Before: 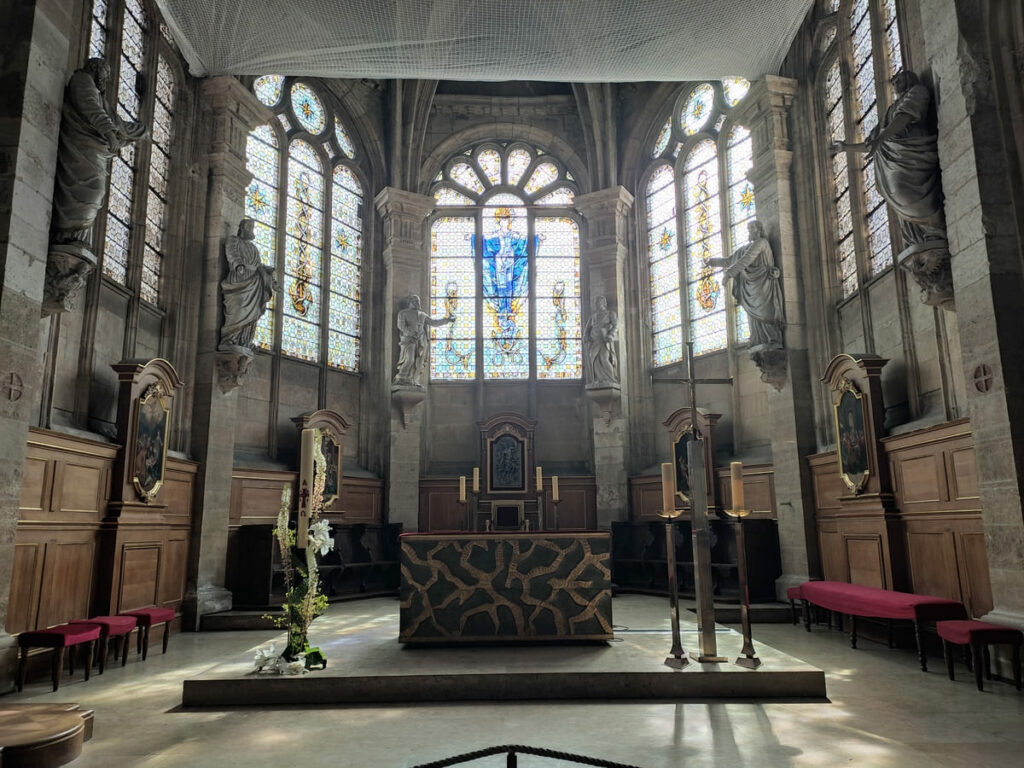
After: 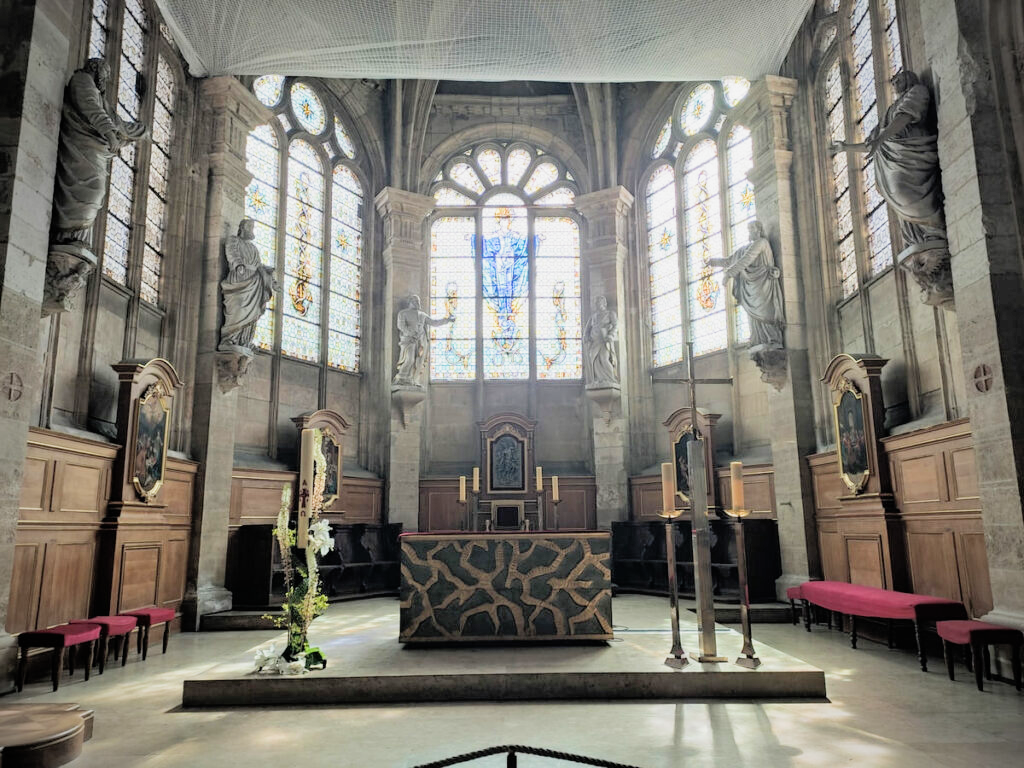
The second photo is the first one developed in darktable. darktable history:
filmic rgb: black relative exposure -7.91 EV, white relative exposure 4.13 EV, hardness 4.06, latitude 51.14%, contrast 1.011, shadows ↔ highlights balance 5.86%, color science v5 (2021), contrast in shadows safe, contrast in highlights safe
vignetting: fall-off radius 61.05%
shadows and highlights: on, module defaults
exposure: black level correction 0, exposure 1.282 EV, compensate exposure bias true, compensate highlight preservation false
